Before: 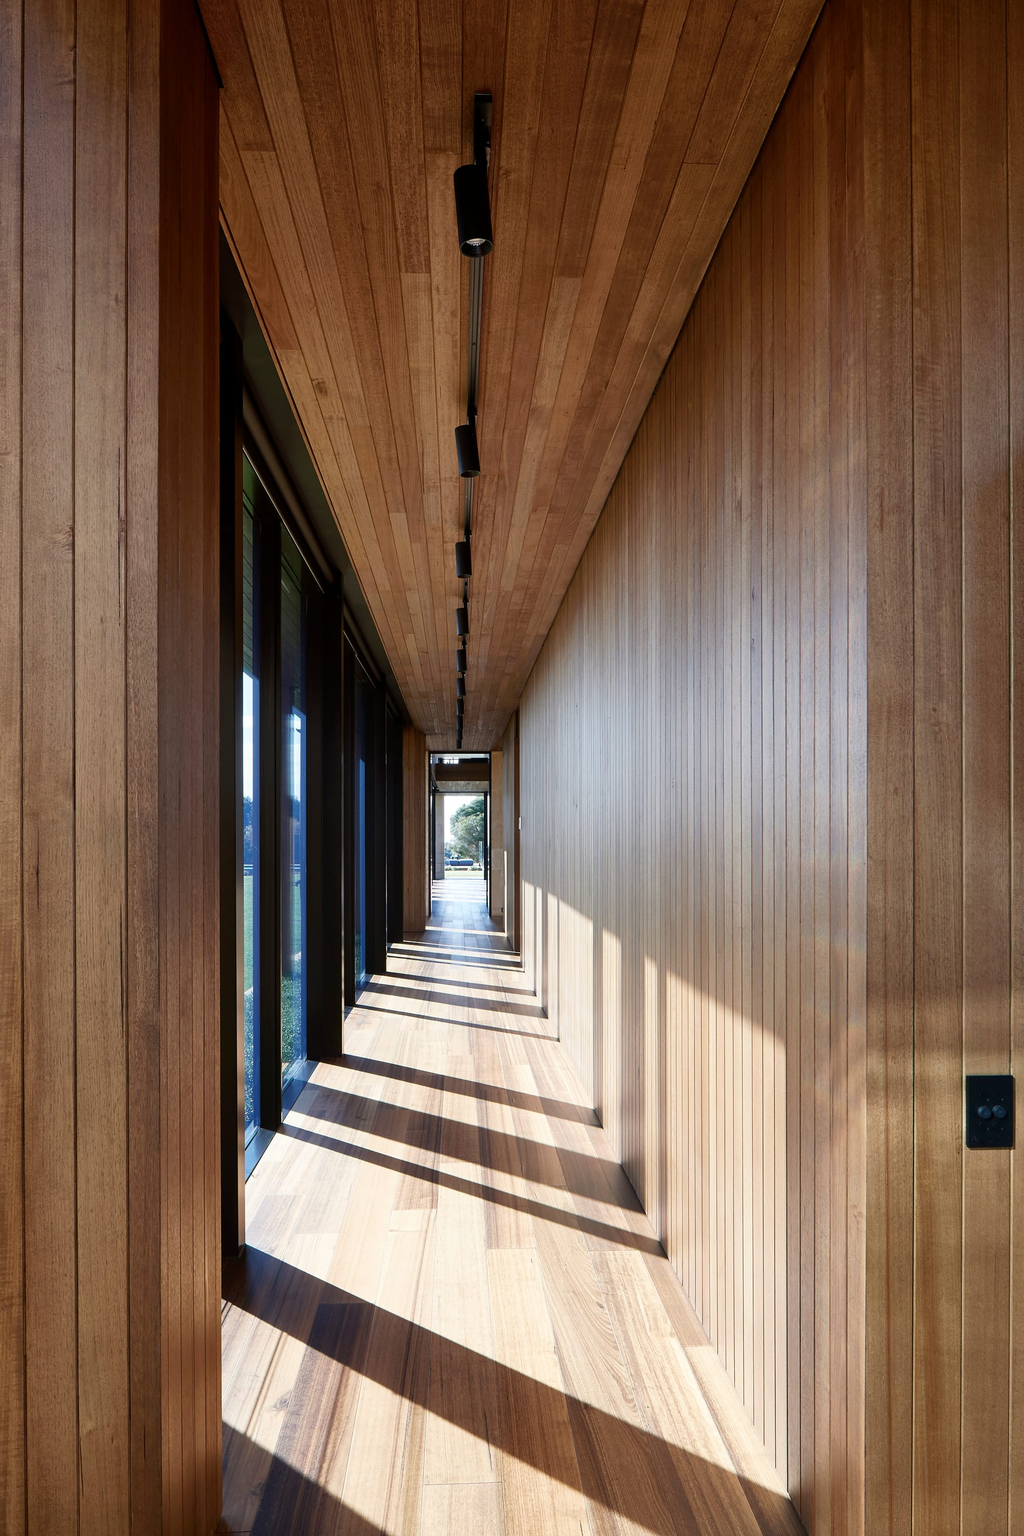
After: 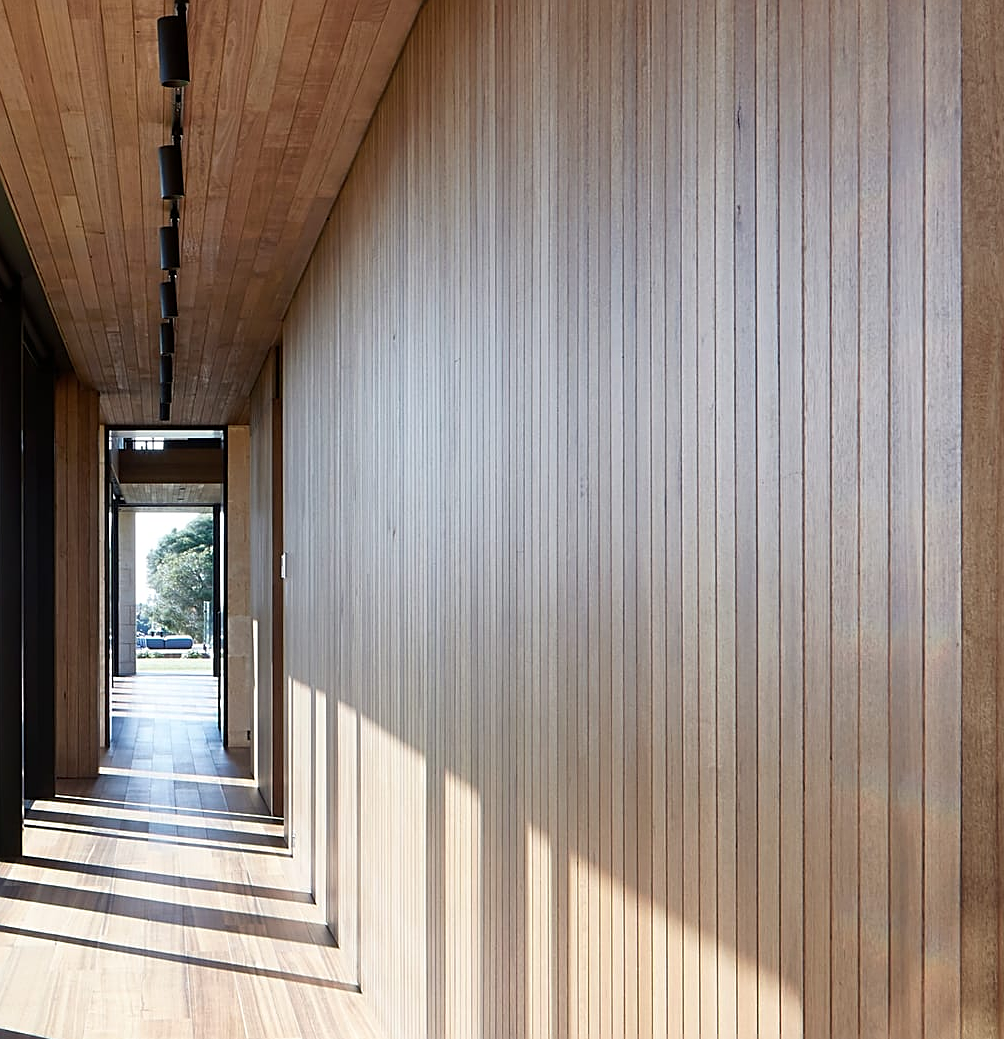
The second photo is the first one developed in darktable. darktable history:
crop: left 36.607%, top 34.735%, right 13.146%, bottom 30.611%
sharpen: on, module defaults
